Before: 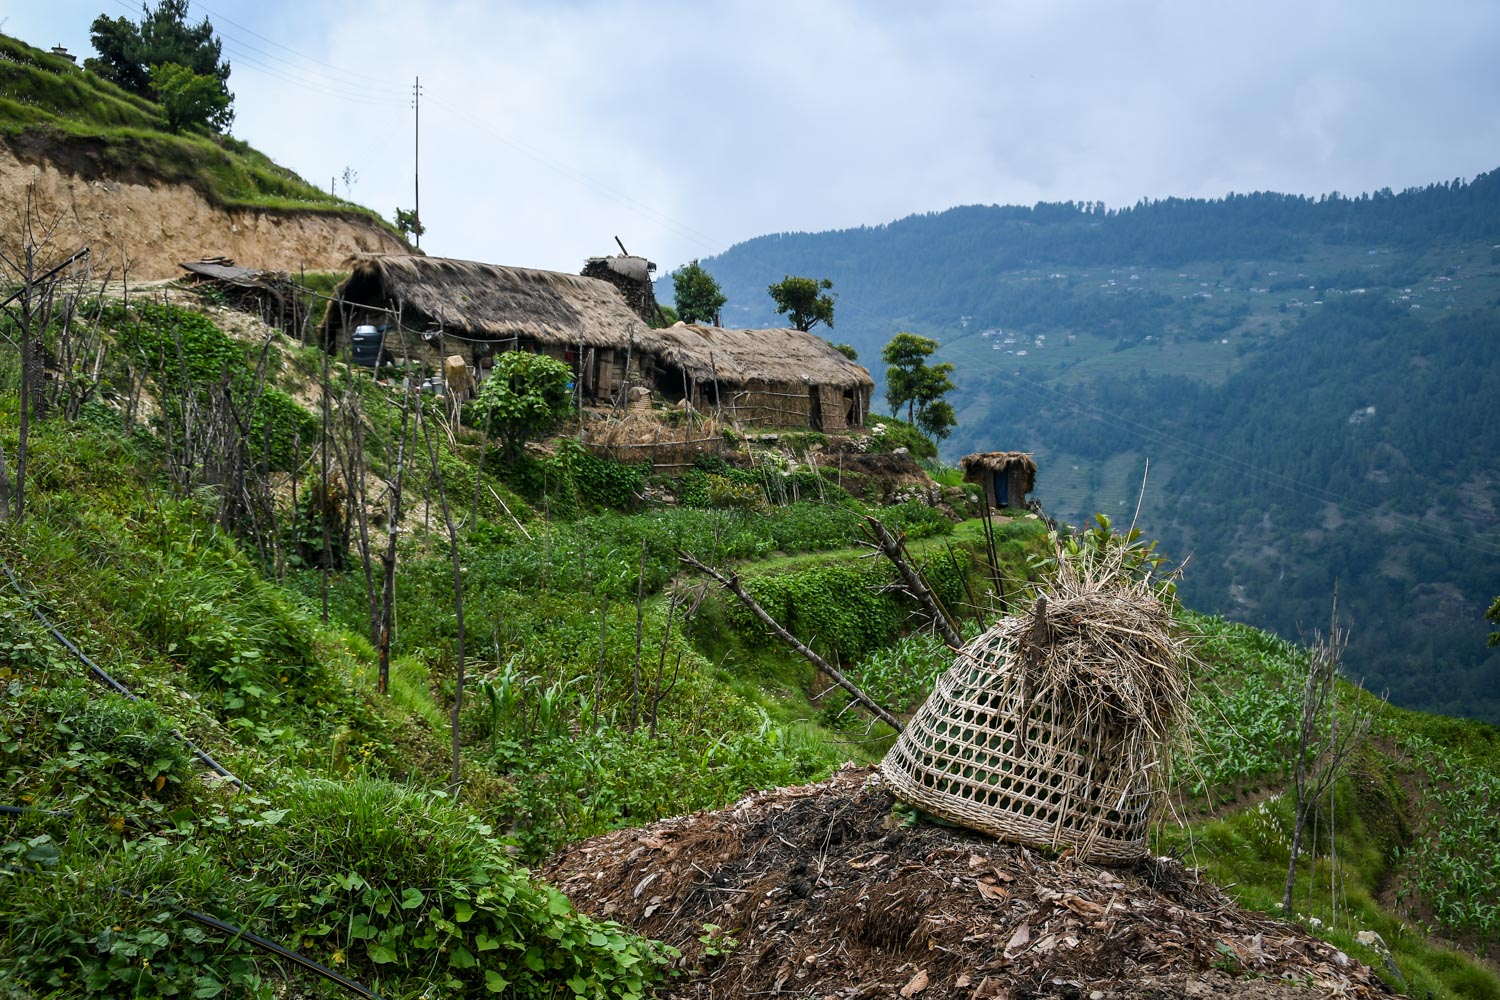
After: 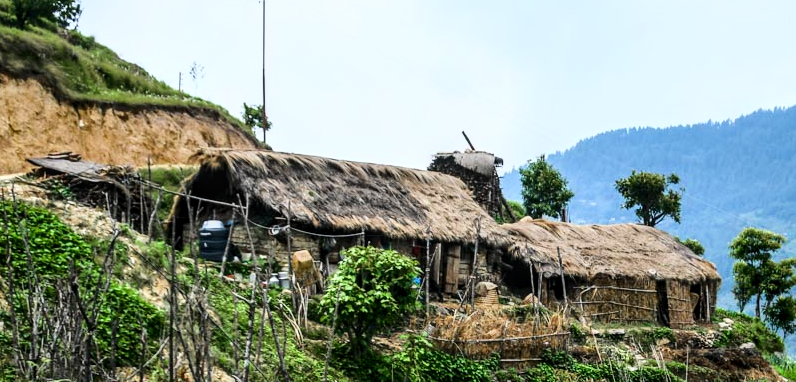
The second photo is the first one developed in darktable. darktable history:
exposure: black level correction 0.001, compensate exposure bias true, compensate highlight preservation false
base curve: curves: ch0 [(0, 0) (0.028, 0.03) (0.121, 0.232) (0.46, 0.748) (0.859, 0.968) (1, 1)]
local contrast: detail 130%
color zones: curves: ch0 [(0.11, 0.396) (0.195, 0.36) (0.25, 0.5) (0.303, 0.412) (0.357, 0.544) (0.75, 0.5) (0.967, 0.328)]; ch1 [(0, 0.468) (0.112, 0.512) (0.202, 0.6) (0.25, 0.5) (0.307, 0.352) (0.357, 0.544) (0.75, 0.5) (0.963, 0.524)]
crop: left 10.217%, top 10.566%, right 36.664%, bottom 51.232%
contrast brightness saturation: contrast -0.021, brightness -0.012, saturation 0.028
